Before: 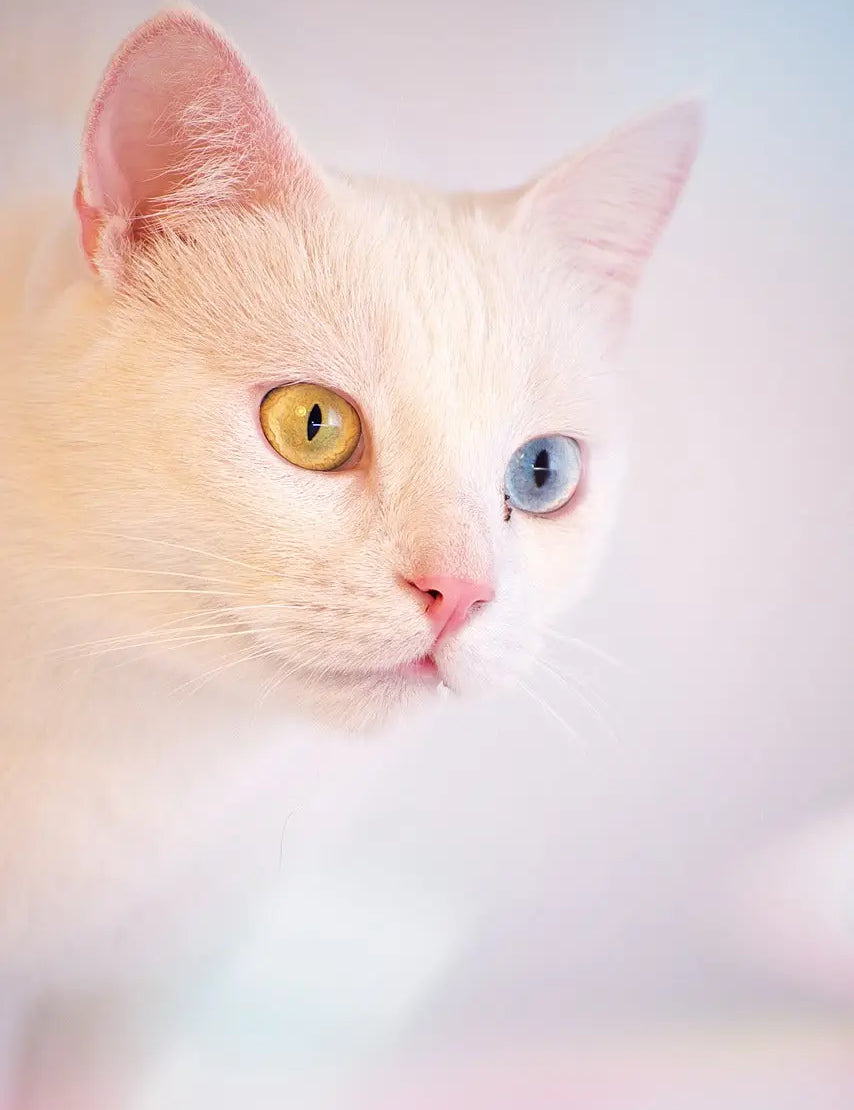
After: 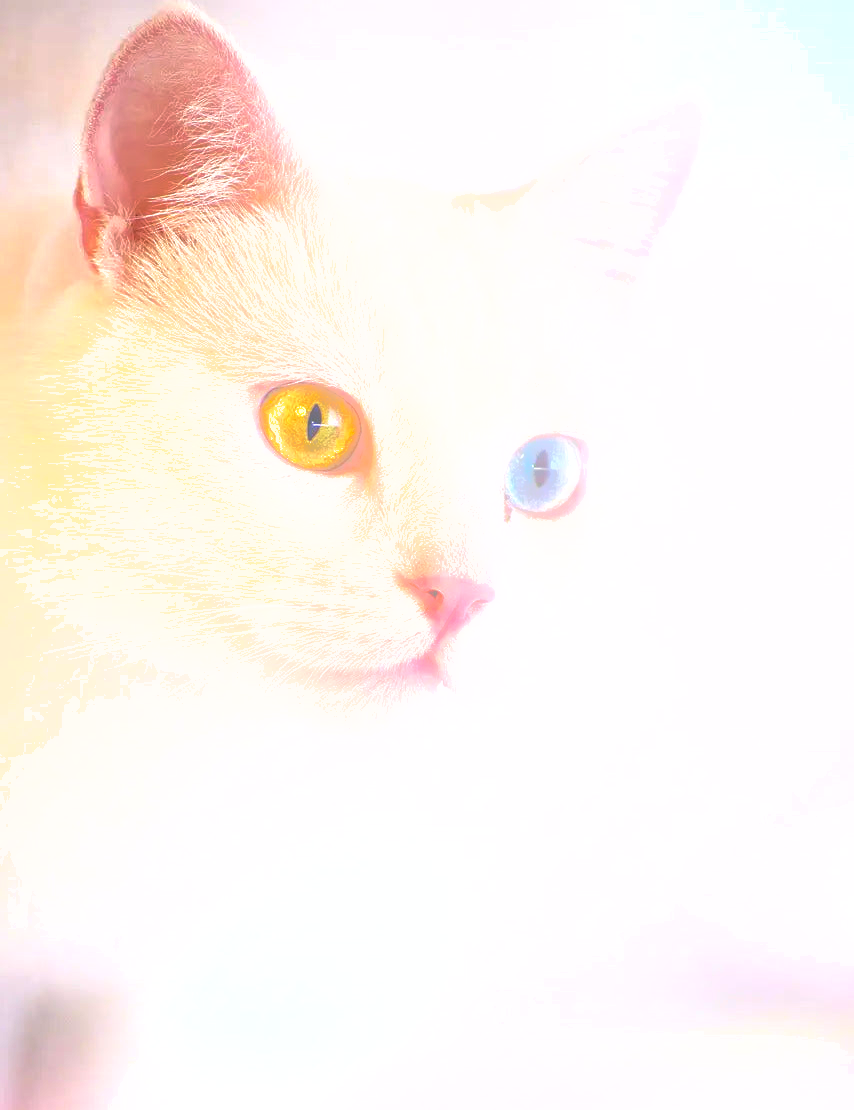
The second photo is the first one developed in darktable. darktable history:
tone equalizer: -8 EV -0.75 EV, -7 EV -0.7 EV, -6 EV -0.6 EV, -5 EV -0.4 EV, -3 EV 0.4 EV, -2 EV 0.6 EV, -1 EV 0.7 EV, +0 EV 0.75 EV, edges refinement/feathering 500, mask exposure compensation -1.57 EV, preserve details no
shadows and highlights: on, module defaults
bloom: size 9%, threshold 100%, strength 7%
